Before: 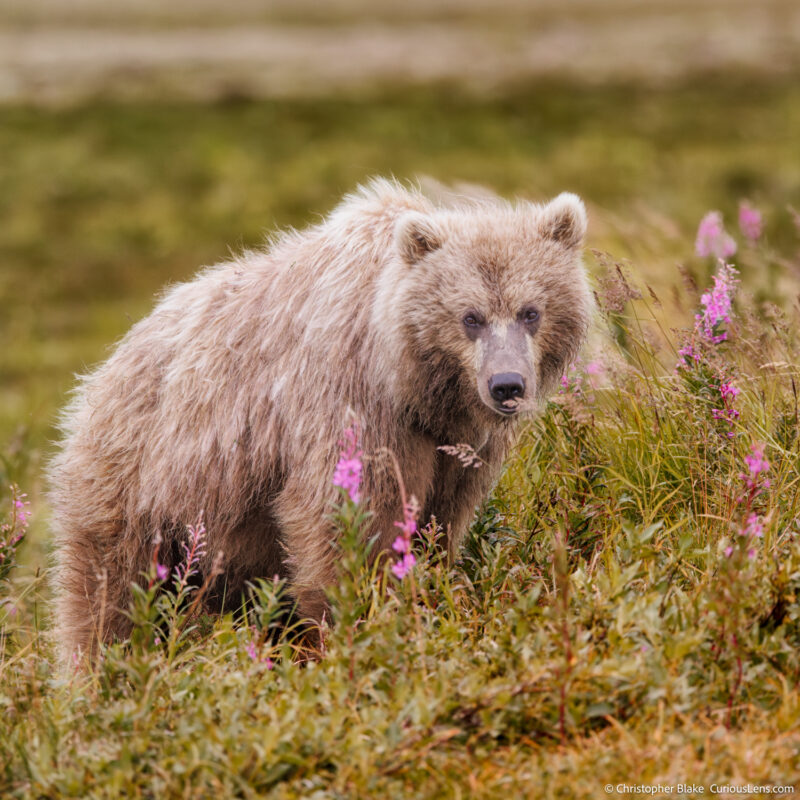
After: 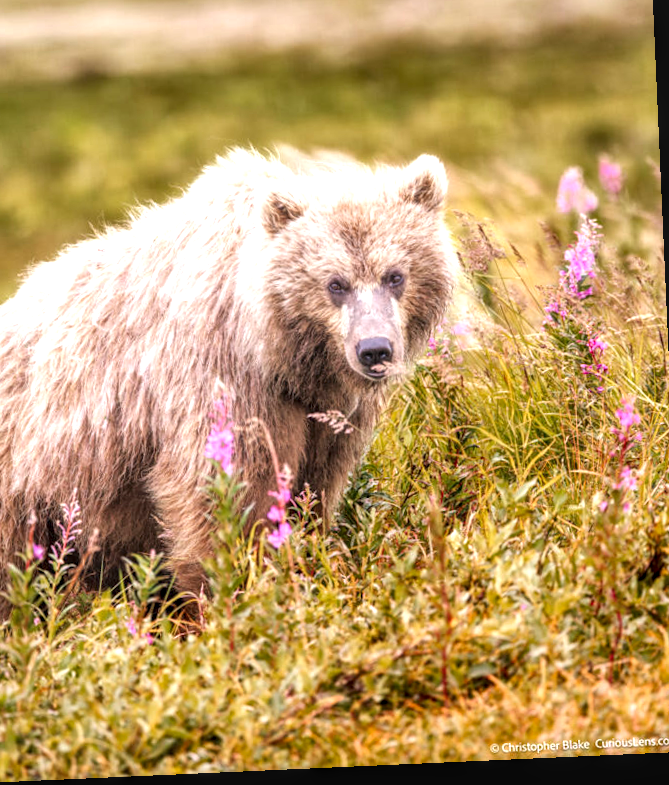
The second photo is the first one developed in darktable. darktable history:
rotate and perspective: rotation -2.56°, automatic cropping off
crop and rotate: left 17.959%, top 5.771%, right 1.742%
exposure: exposure 1 EV, compensate highlight preservation false
local contrast: on, module defaults
